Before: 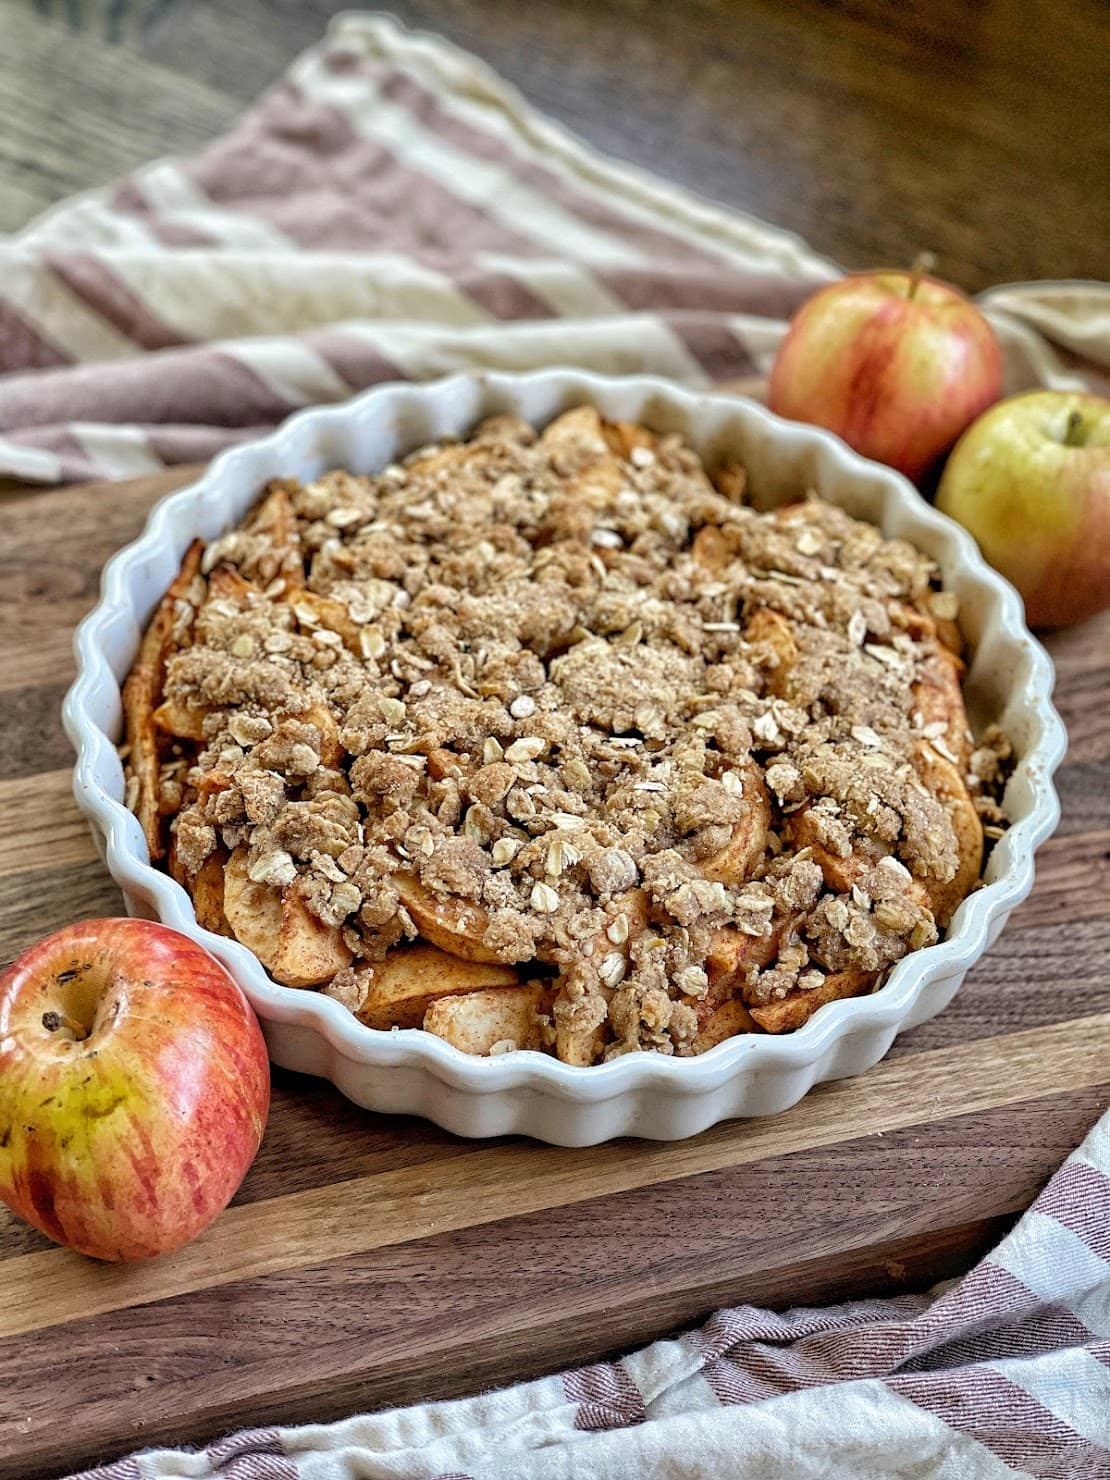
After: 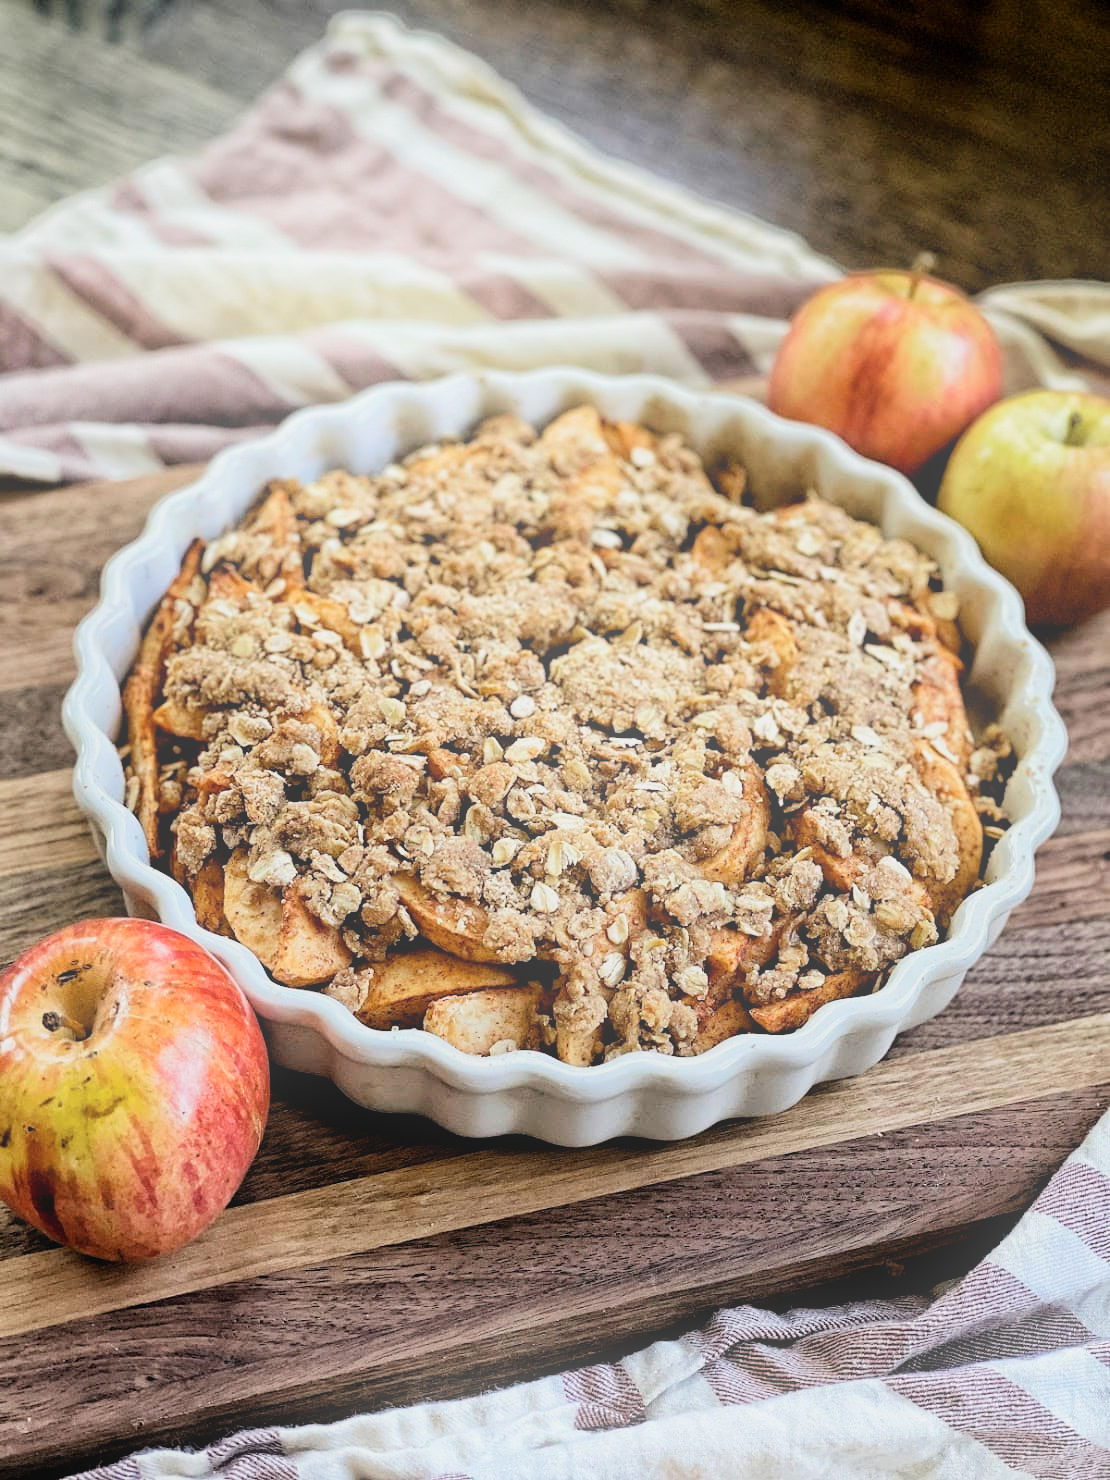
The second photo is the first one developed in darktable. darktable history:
bloom: on, module defaults
filmic rgb: black relative exposure -5 EV, hardness 2.88, contrast 1.4, highlights saturation mix -30%
